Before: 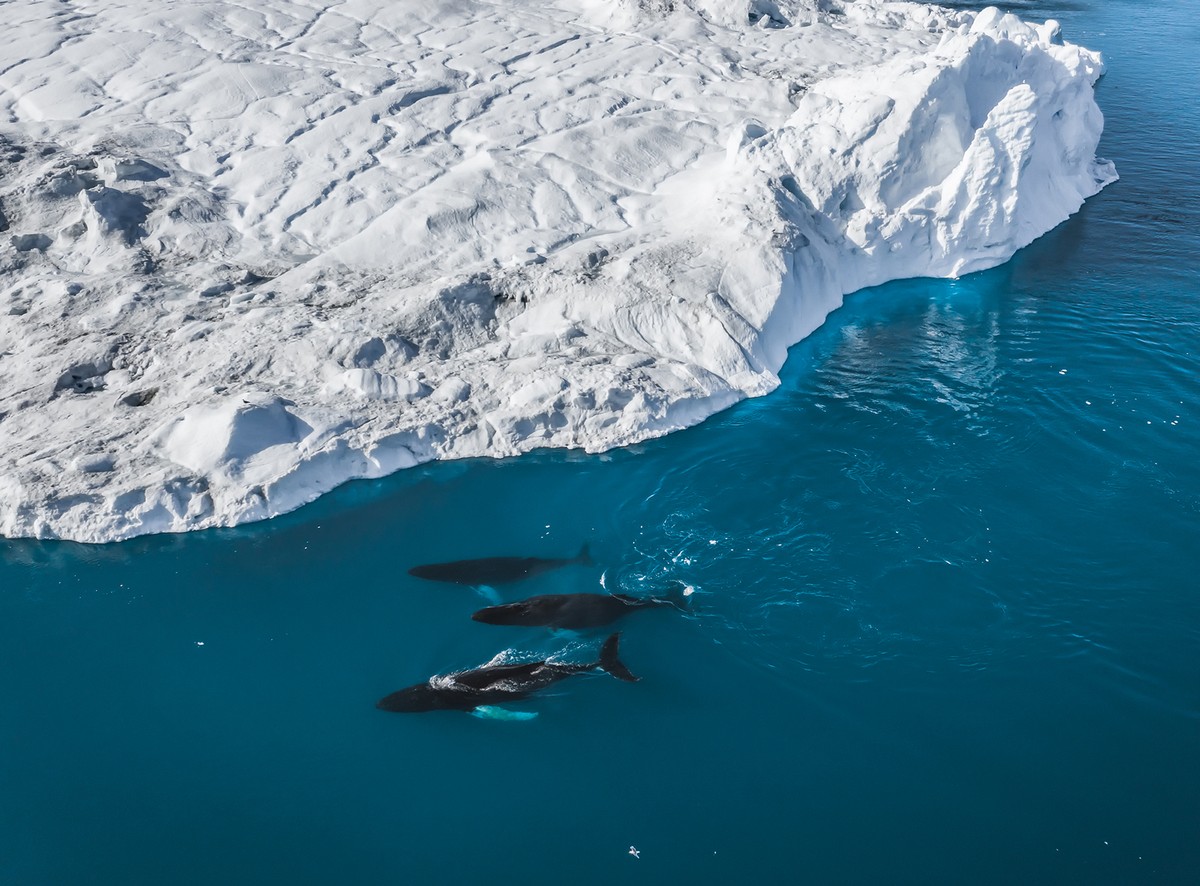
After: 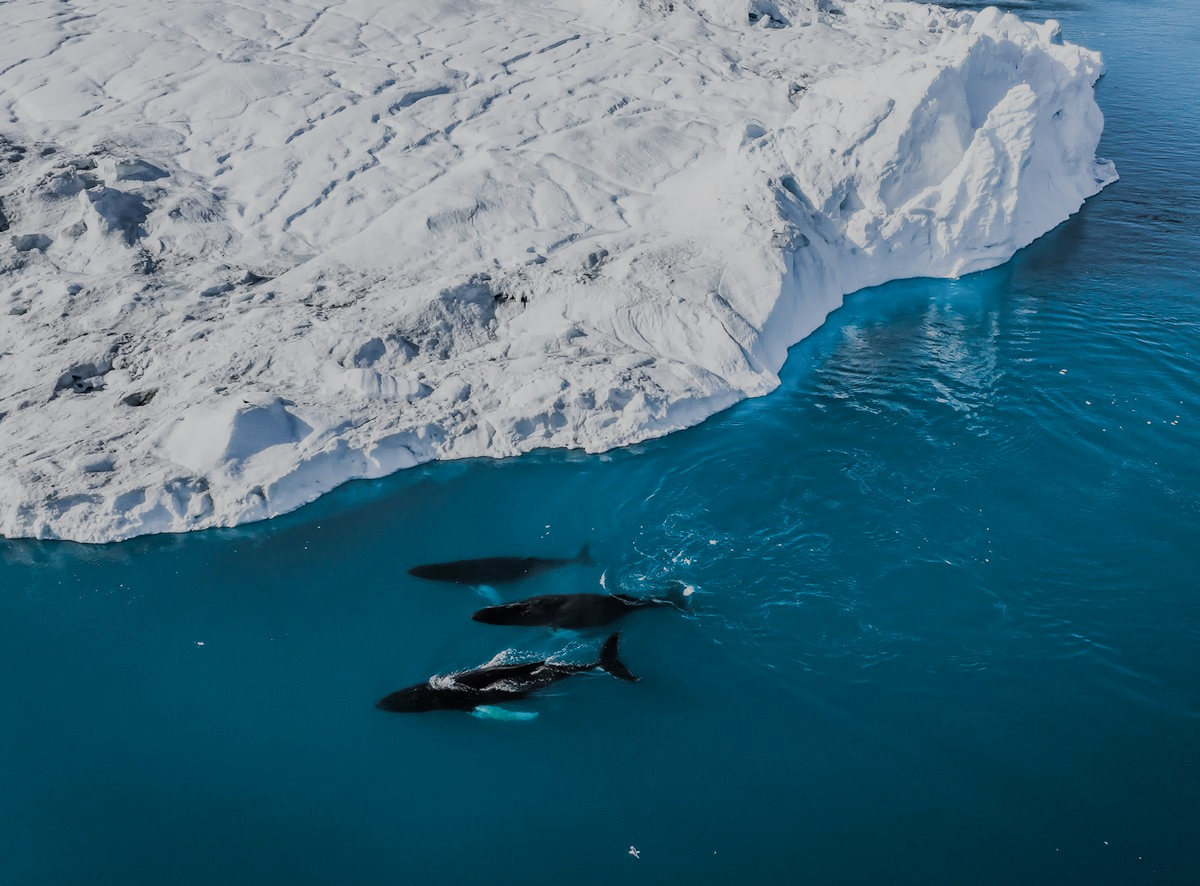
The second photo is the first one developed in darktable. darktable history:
filmic rgb: black relative exposure -6.08 EV, white relative exposure 6.95 EV, hardness 2.23
color balance rgb: power › hue 173.23°, linear chroma grading › global chroma 0.272%, perceptual saturation grading › global saturation 0.08%
